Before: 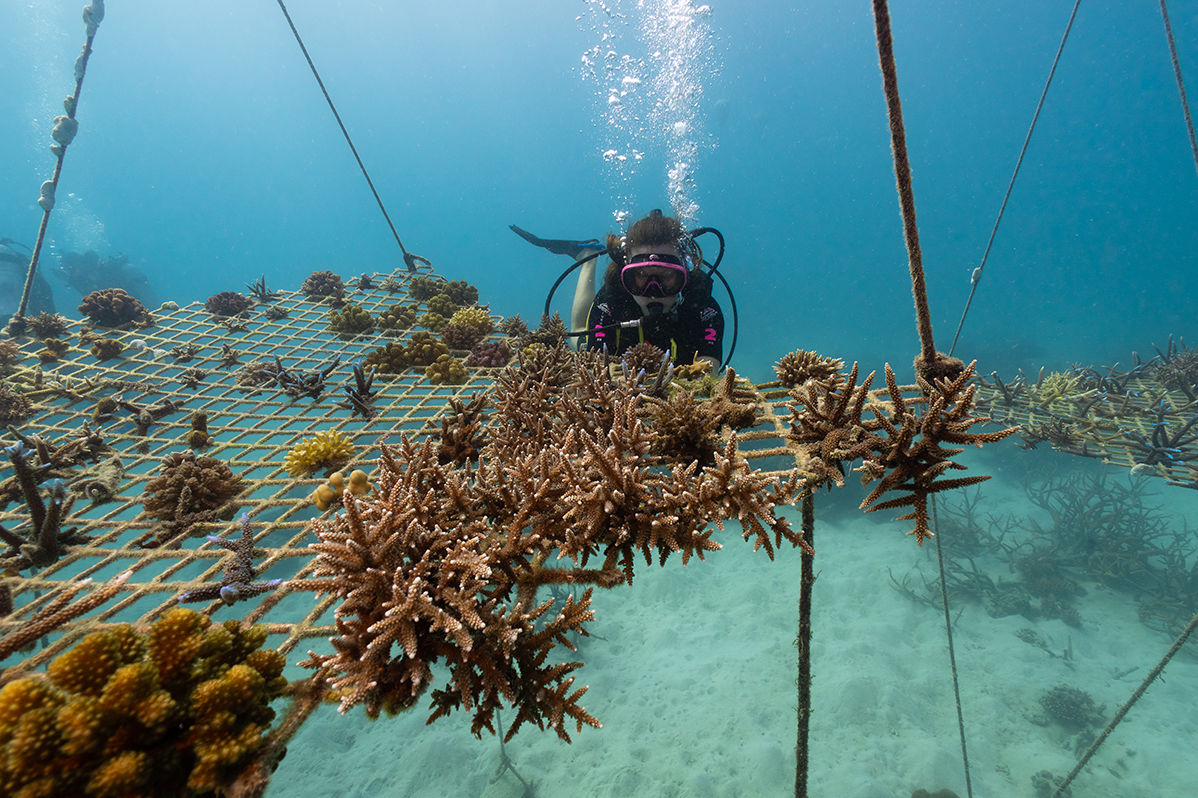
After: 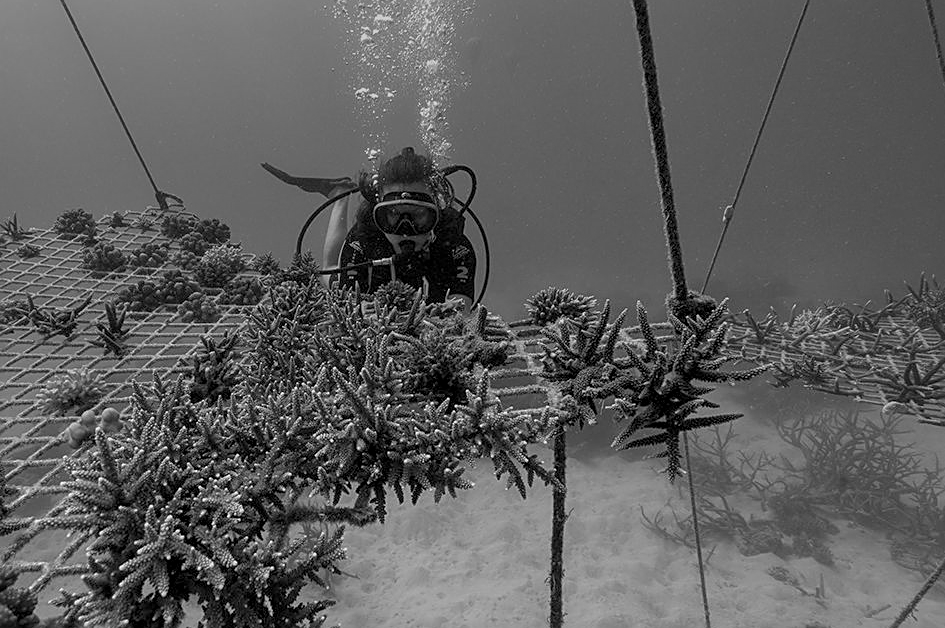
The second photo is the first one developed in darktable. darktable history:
graduated density: on, module defaults
crop and rotate: left 20.74%, top 7.912%, right 0.375%, bottom 13.378%
monochrome: a 0, b 0, size 0.5, highlights 0.57
local contrast: detail 130%
sharpen: on, module defaults
tone equalizer: -8 EV 0.25 EV, -7 EV 0.417 EV, -6 EV 0.417 EV, -5 EV 0.25 EV, -3 EV -0.25 EV, -2 EV -0.417 EV, -1 EV -0.417 EV, +0 EV -0.25 EV, edges refinement/feathering 500, mask exposure compensation -1.57 EV, preserve details guided filter
